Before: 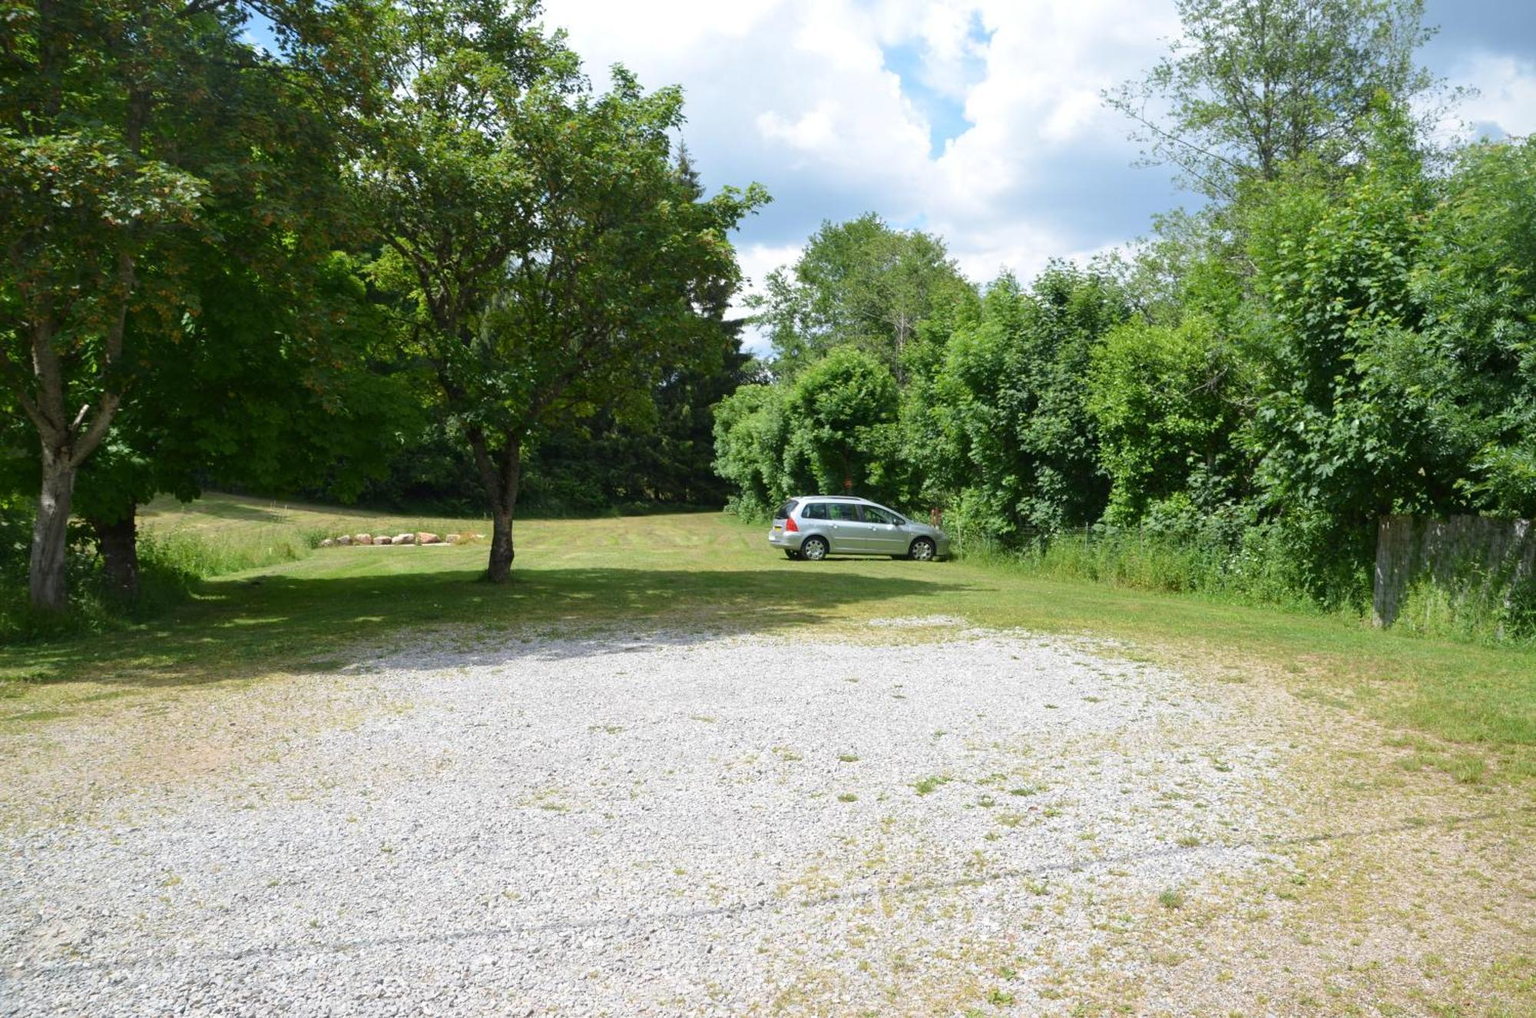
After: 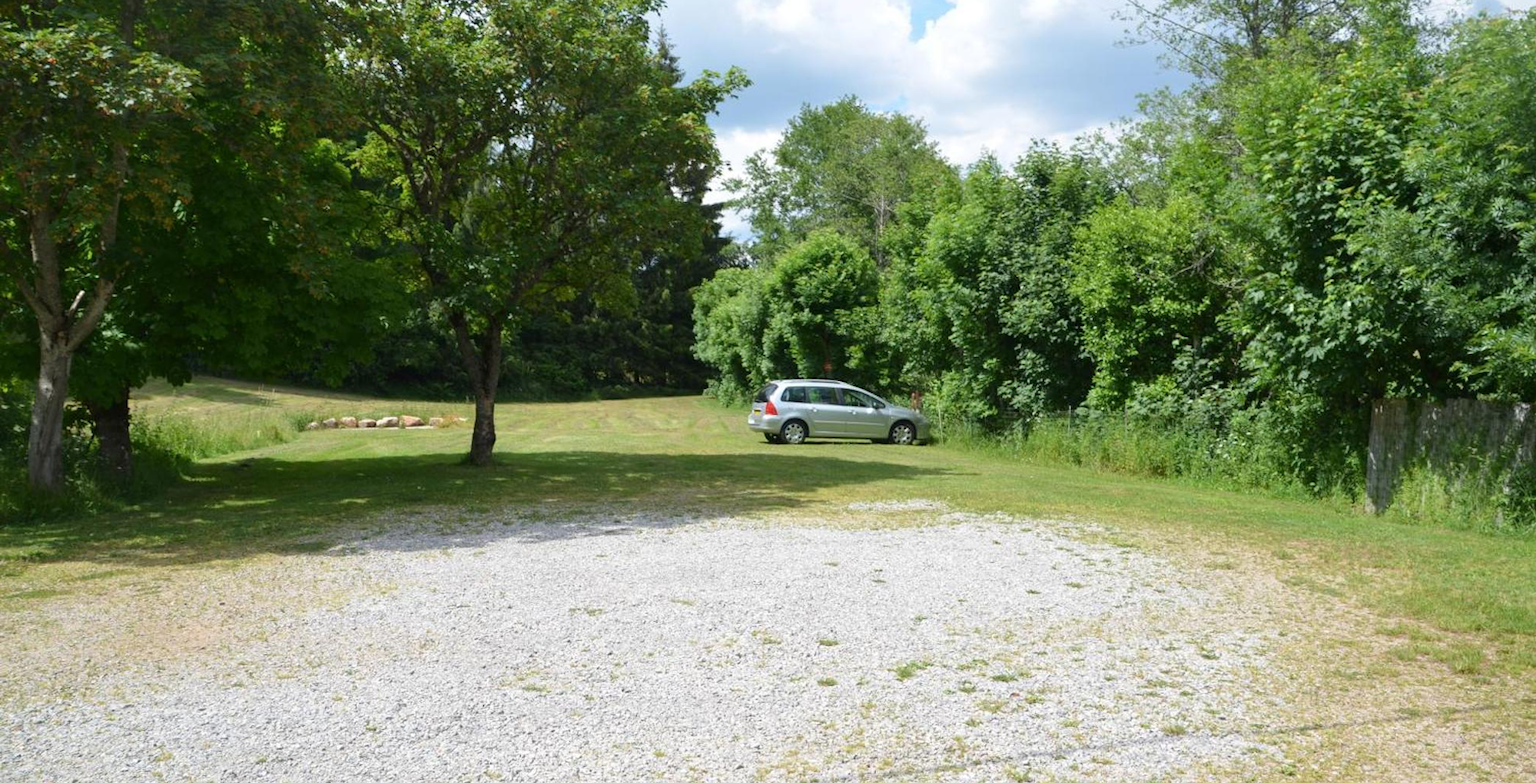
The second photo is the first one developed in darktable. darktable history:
rotate and perspective: lens shift (horizontal) -0.055, automatic cropping off
crop and rotate: top 12.5%, bottom 12.5%
